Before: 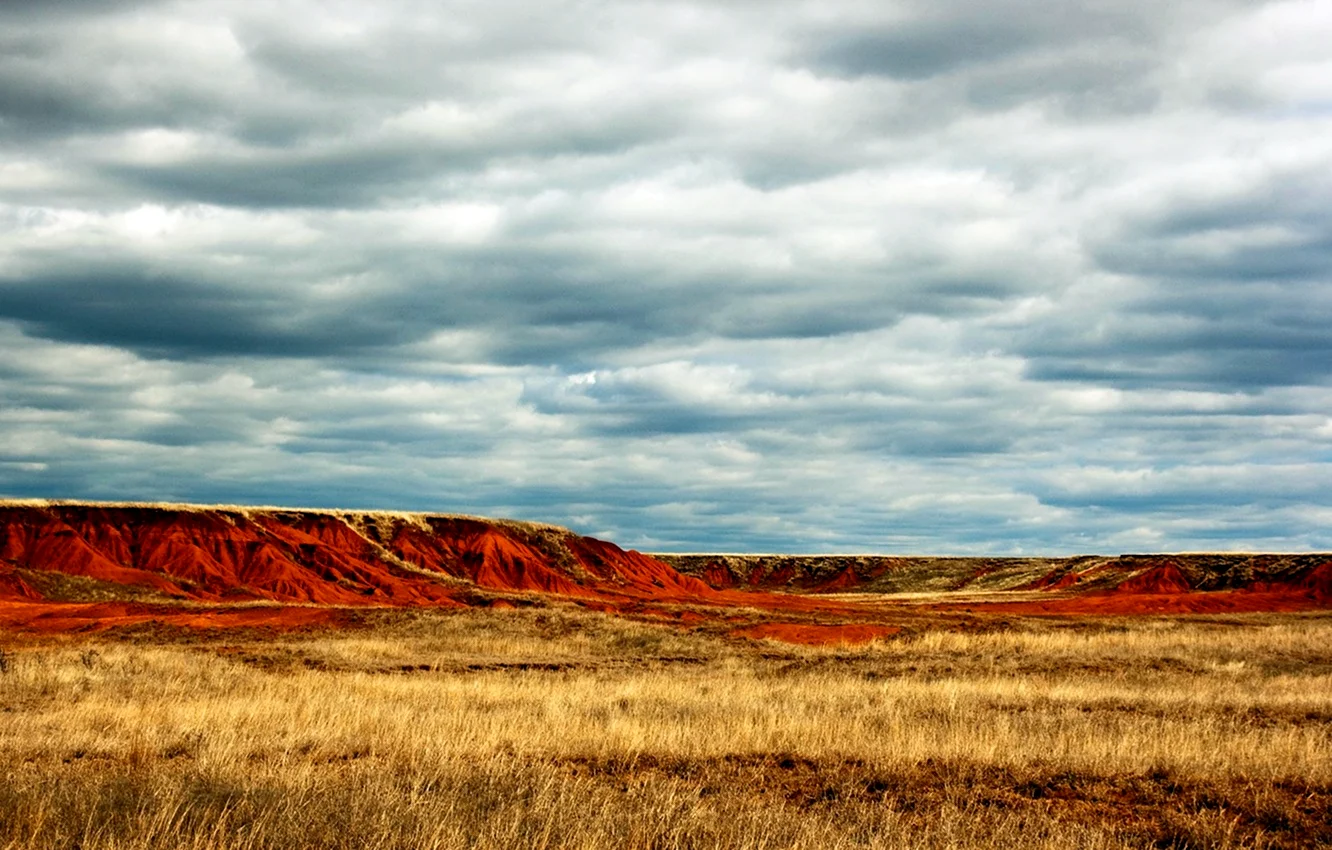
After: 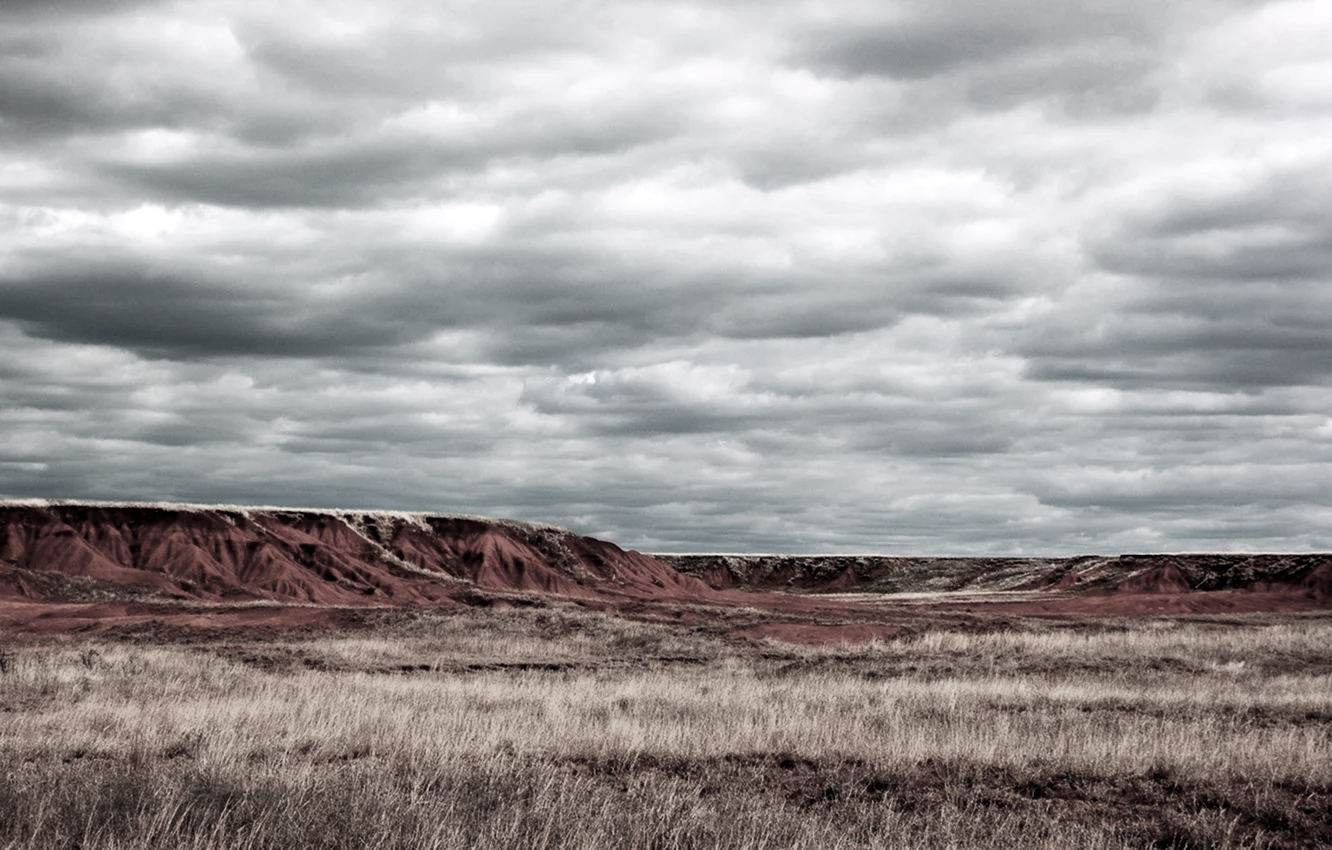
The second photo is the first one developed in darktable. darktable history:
graduated density: rotation -180°, offset 24.95
color contrast: green-magenta contrast 0.3, blue-yellow contrast 0.15
white balance: red 1.004, blue 1.096
